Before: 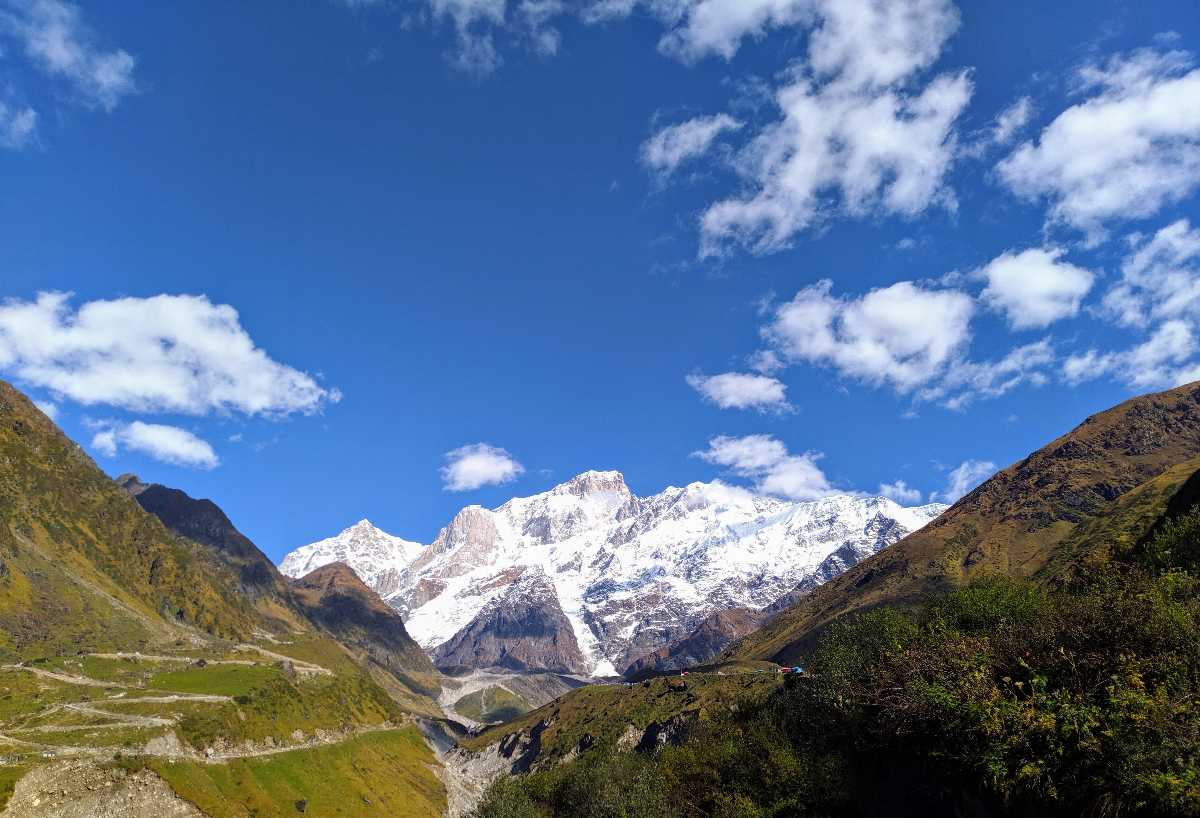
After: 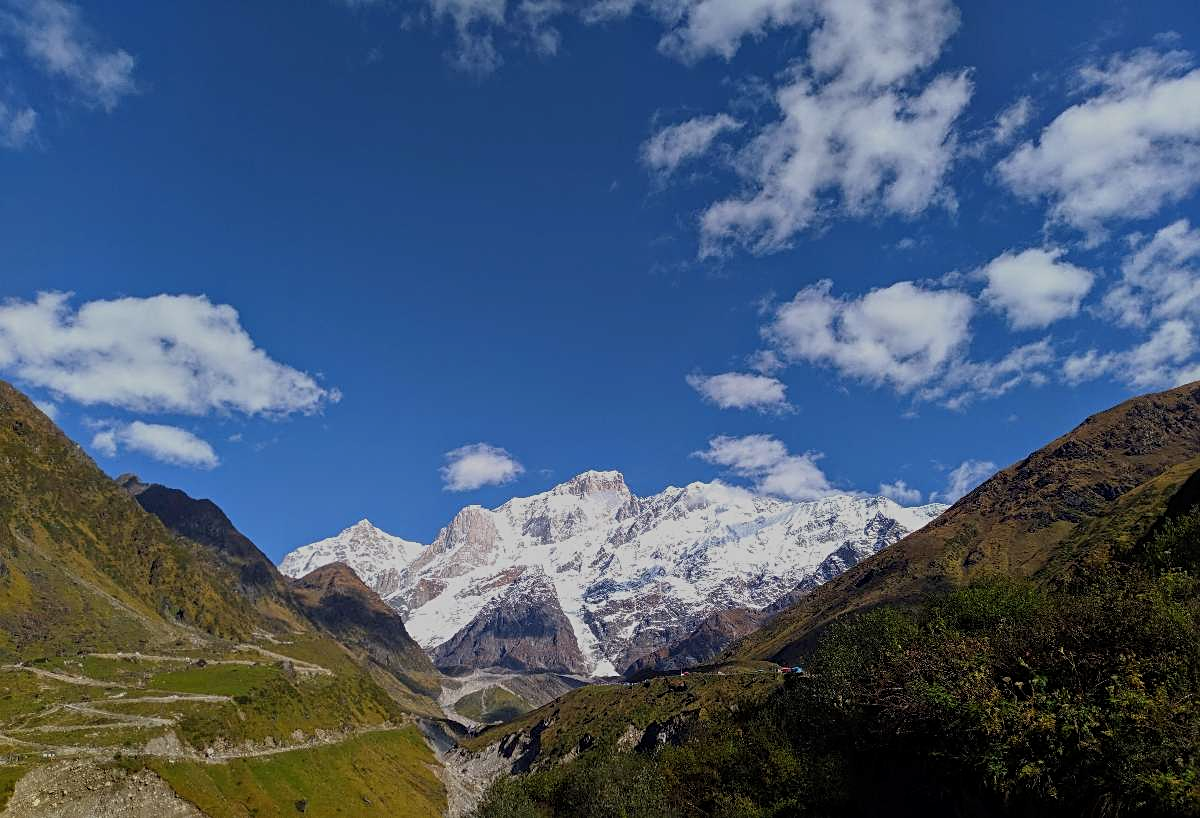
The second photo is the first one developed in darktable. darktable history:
sharpen: radius 2.512, amount 0.34
exposure: black level correction 0, exposure -0.758 EV, compensate highlight preservation false
